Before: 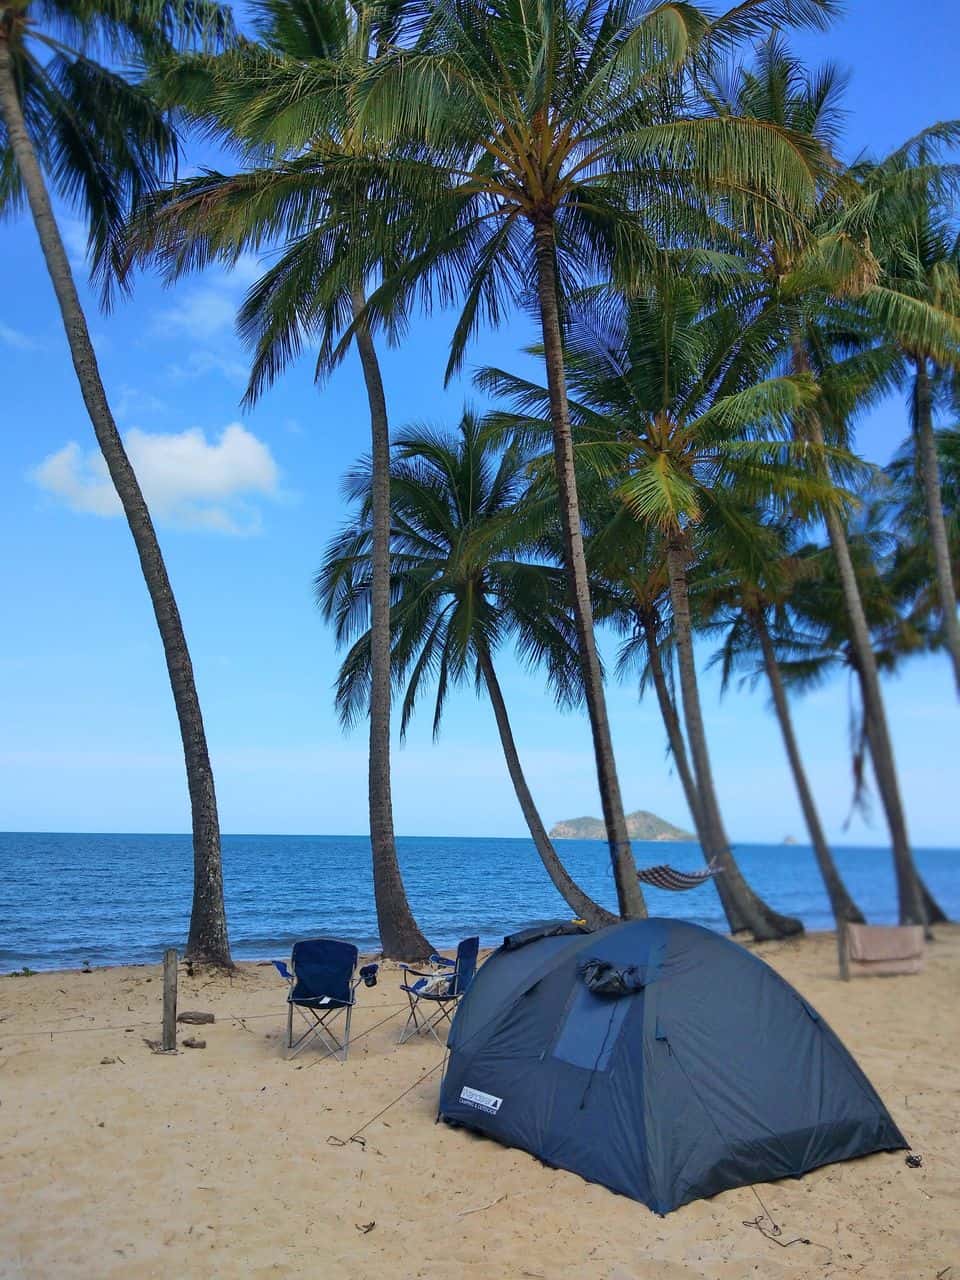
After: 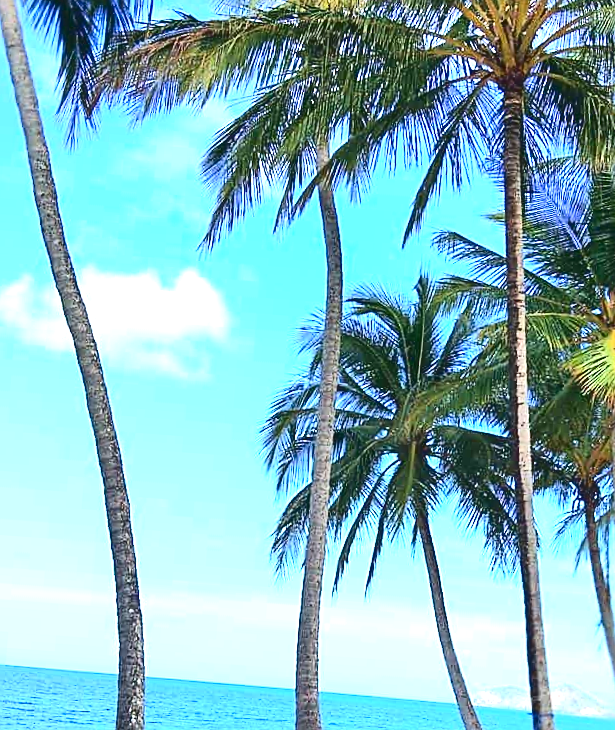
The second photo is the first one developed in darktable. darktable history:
crop and rotate: angle -4.26°, left 2.213%, top 7.047%, right 27.459%, bottom 30.394%
sharpen: on, module defaults
tone curve: curves: ch0 [(0, 0.072) (0.249, 0.176) (0.518, 0.489) (0.832, 0.854) (1, 0.948)], color space Lab, independent channels, preserve colors none
exposure: black level correction 0, exposure 1.918 EV, compensate highlight preservation false
